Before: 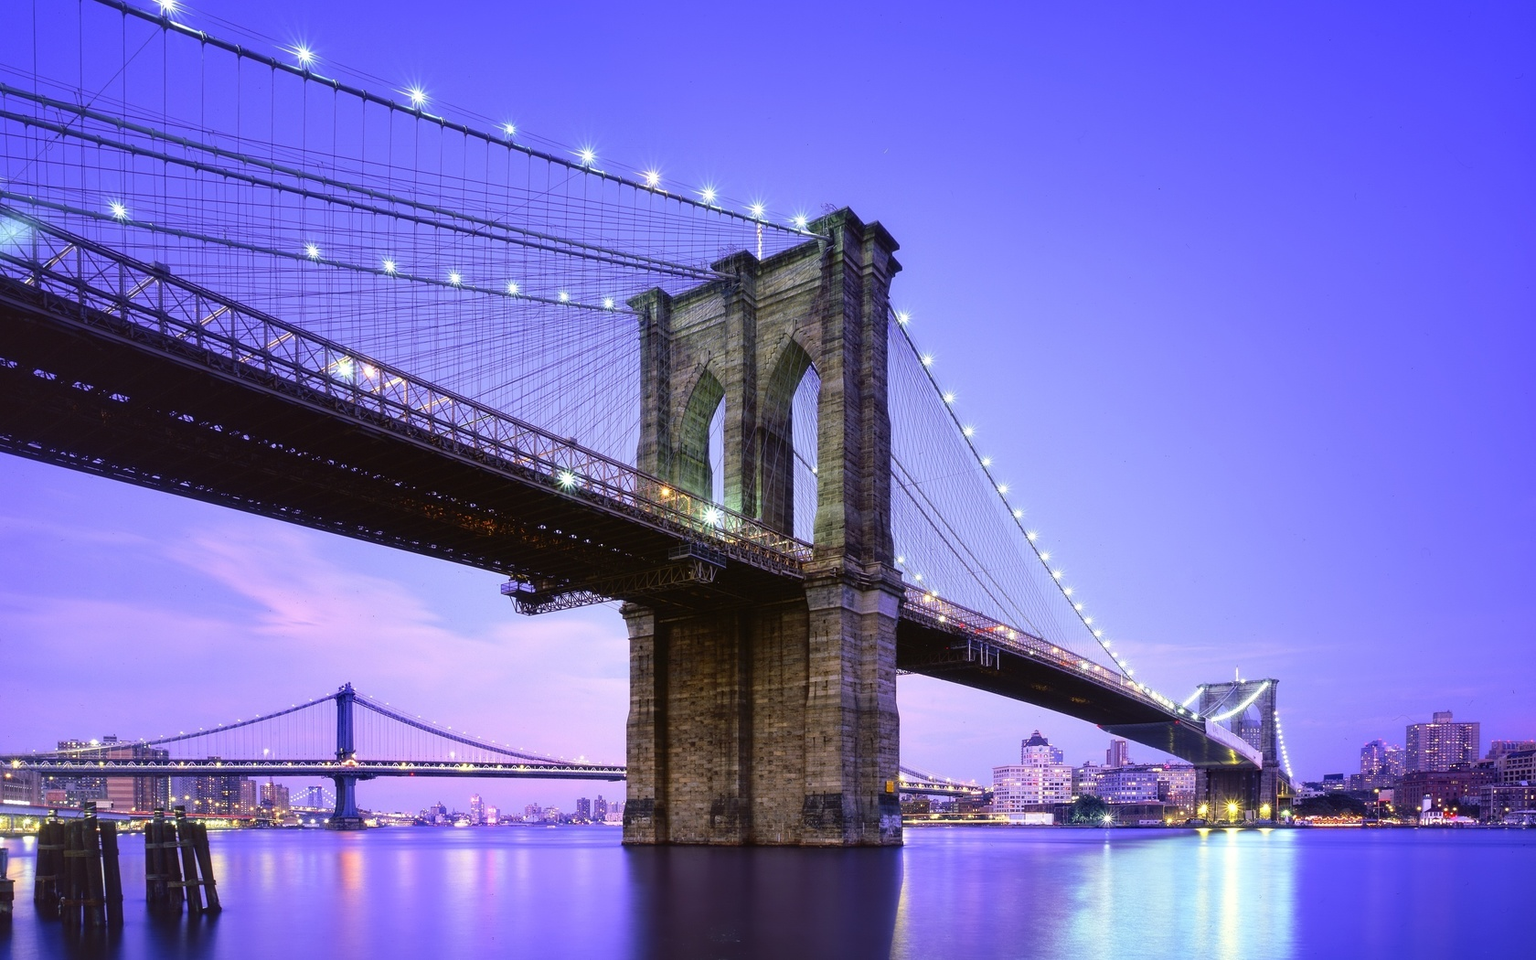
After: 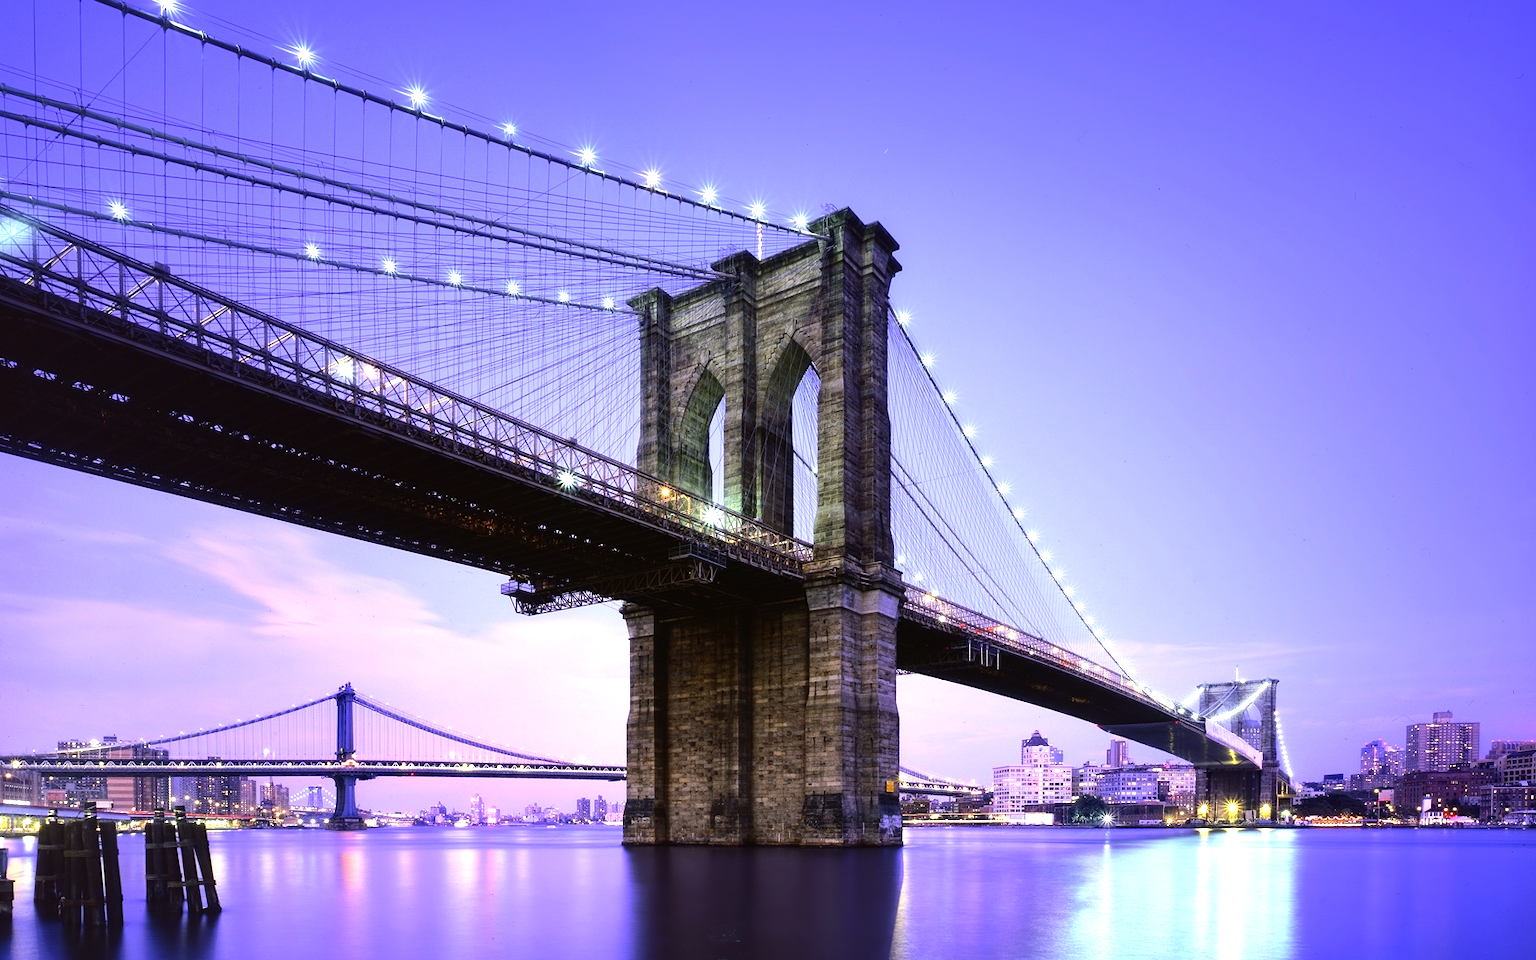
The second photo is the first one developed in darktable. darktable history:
tone equalizer: -8 EV -0.783 EV, -7 EV -0.697 EV, -6 EV -0.576 EV, -5 EV -0.387 EV, -3 EV 0.404 EV, -2 EV 0.6 EV, -1 EV 0.694 EV, +0 EV 0.775 EV, edges refinement/feathering 500, mask exposure compensation -1.57 EV, preserve details no
levels: white 99.94%
